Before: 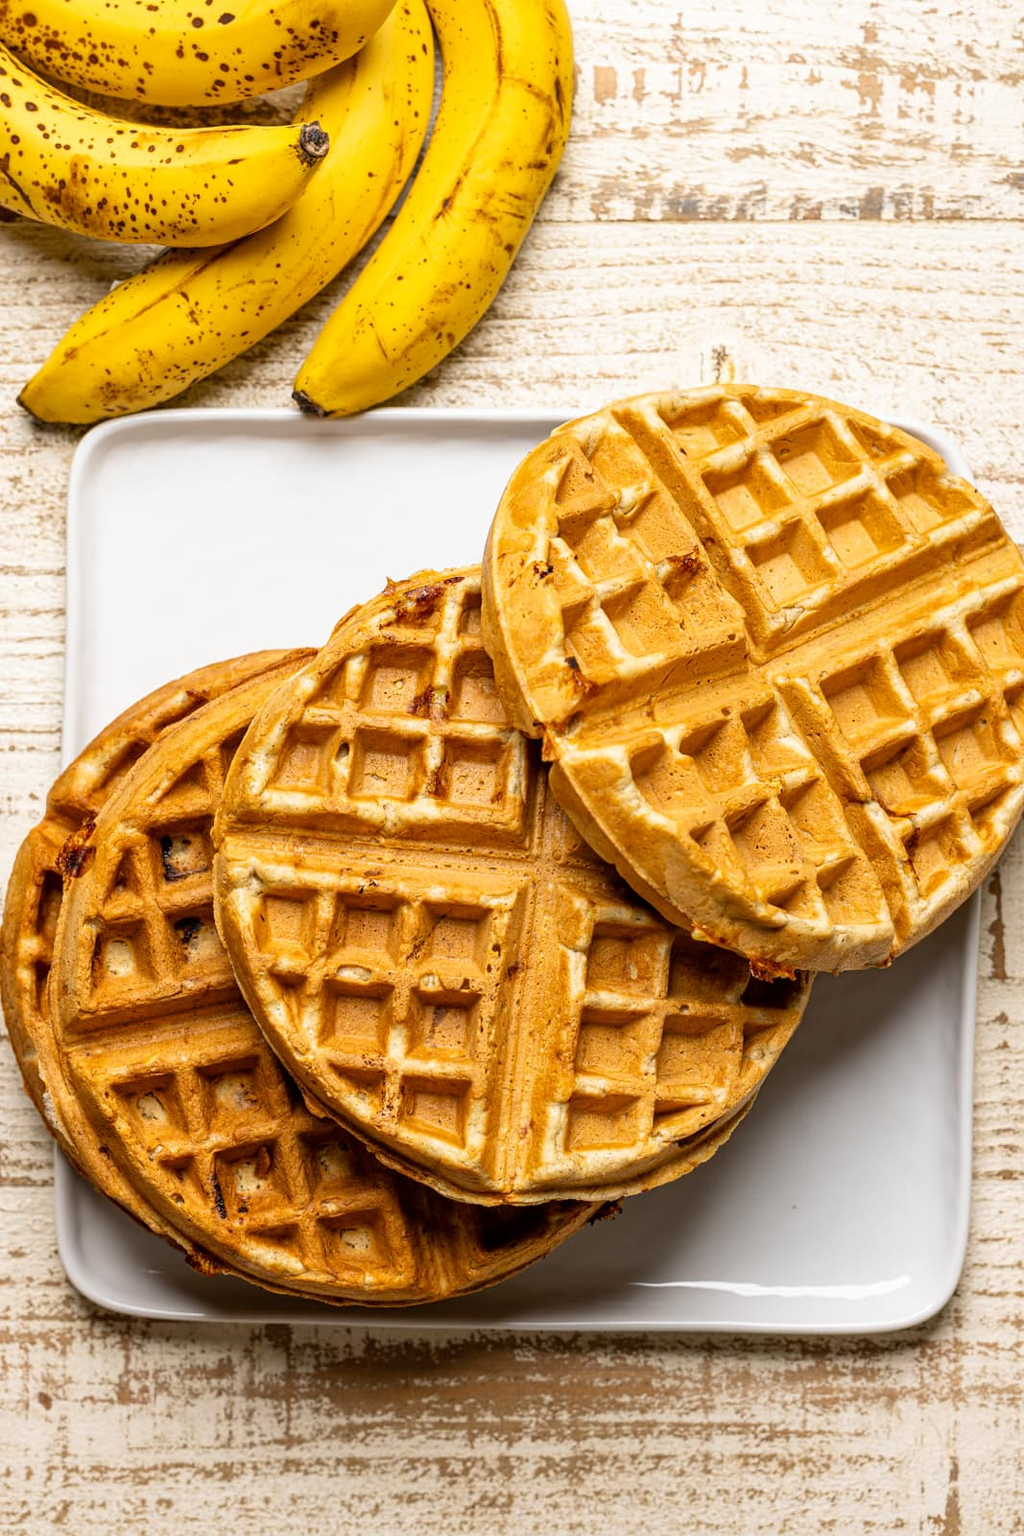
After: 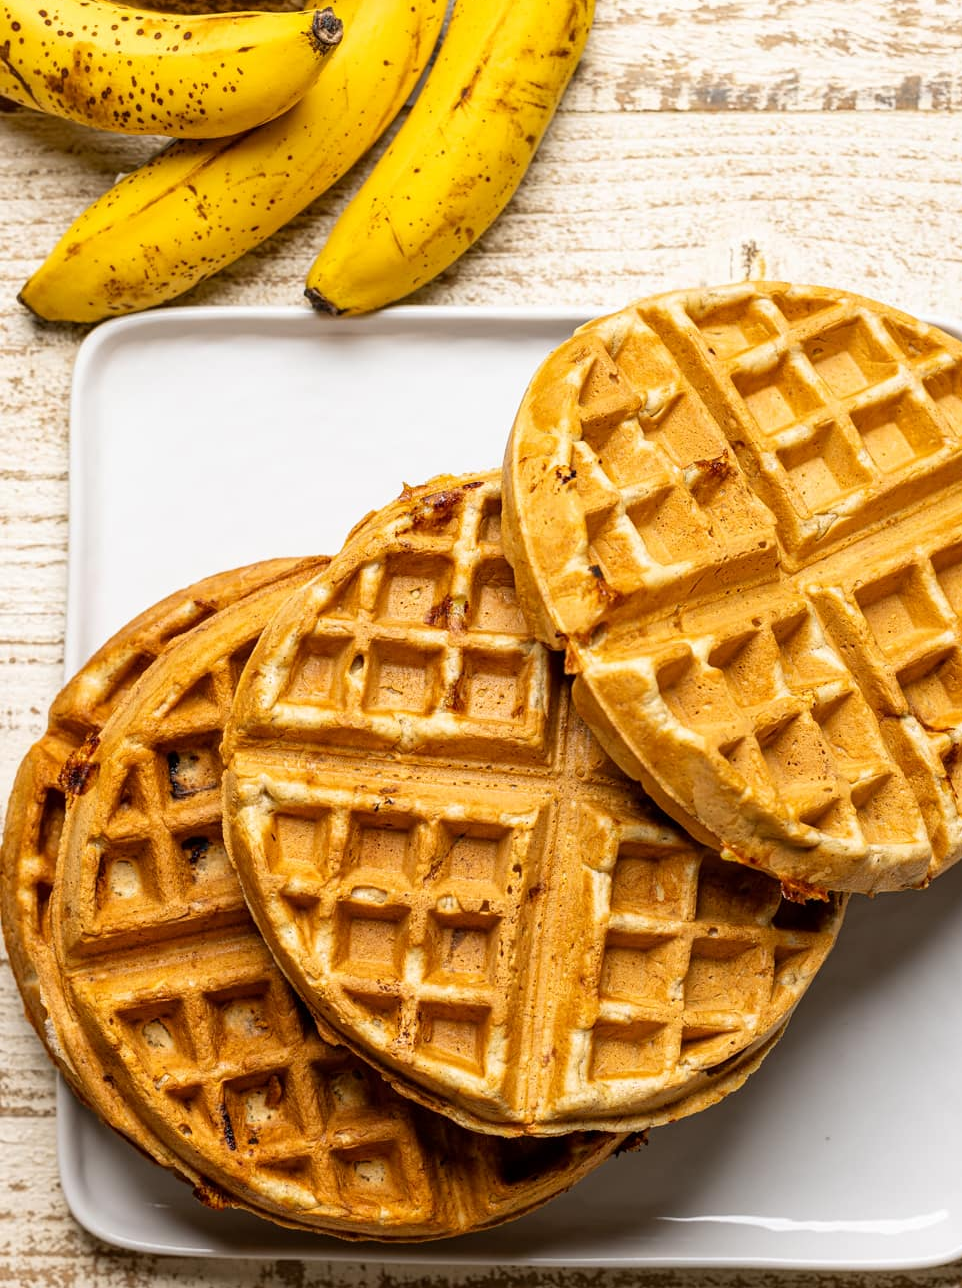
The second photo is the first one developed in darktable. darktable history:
crop: top 7.471%, right 9.786%, bottom 11.969%
